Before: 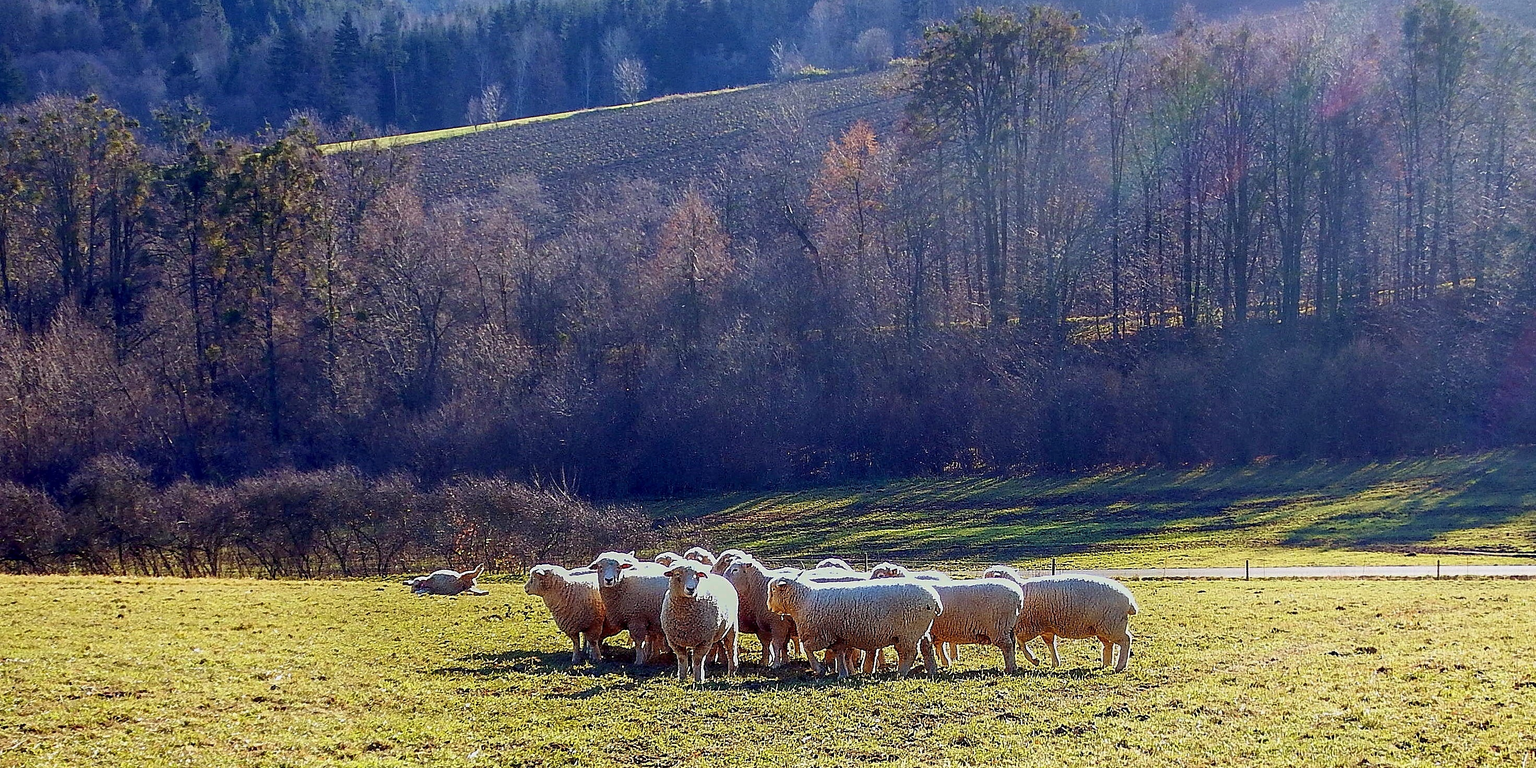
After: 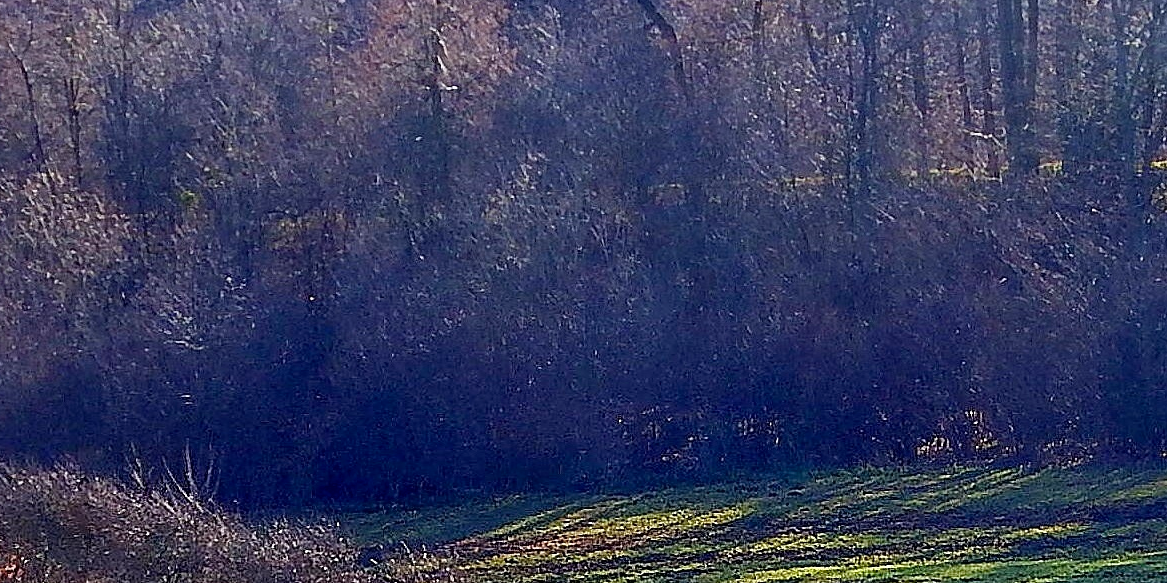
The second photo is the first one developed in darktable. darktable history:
crop: left 30.297%, top 30.493%, right 30.029%, bottom 29.838%
tone equalizer: edges refinement/feathering 500, mask exposure compensation -1.57 EV, preserve details guided filter
levels: mode automatic, white 99.96%, levels [0.026, 0.507, 0.987]
color balance rgb: linear chroma grading › global chroma 8.701%, perceptual saturation grading › global saturation -1.599%, perceptual saturation grading › highlights -7.856%, perceptual saturation grading › mid-tones 7.712%, perceptual saturation grading › shadows 3.848%
